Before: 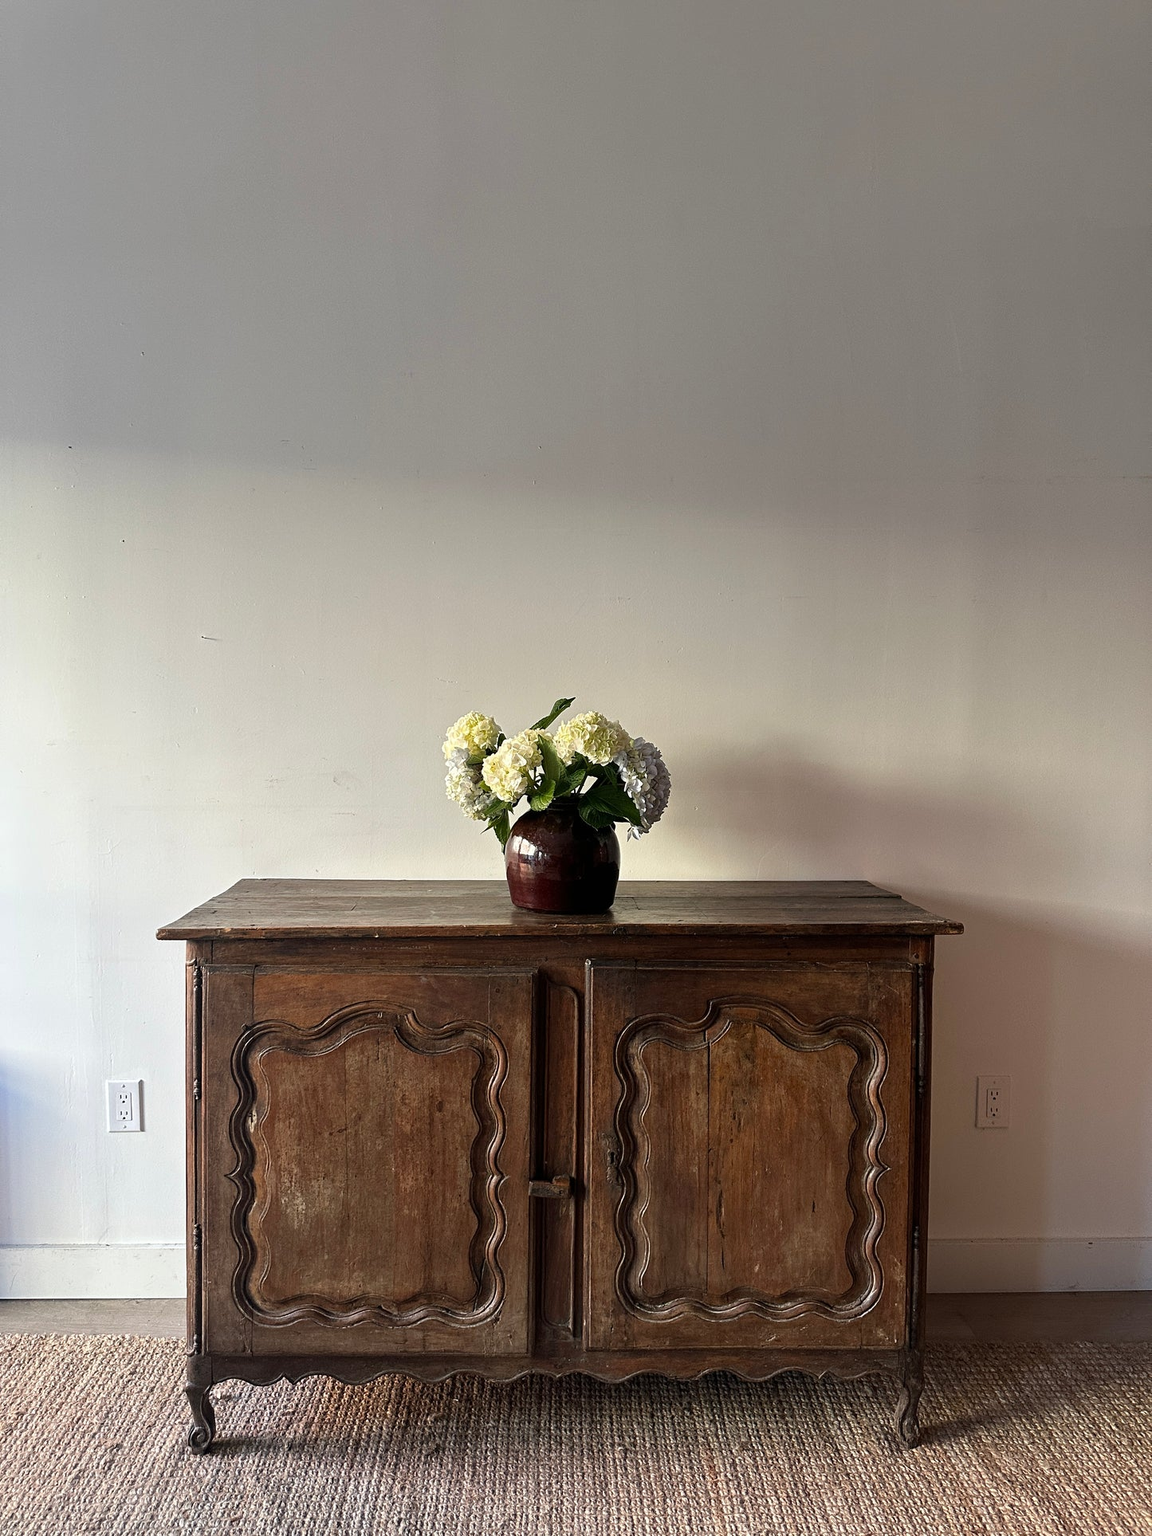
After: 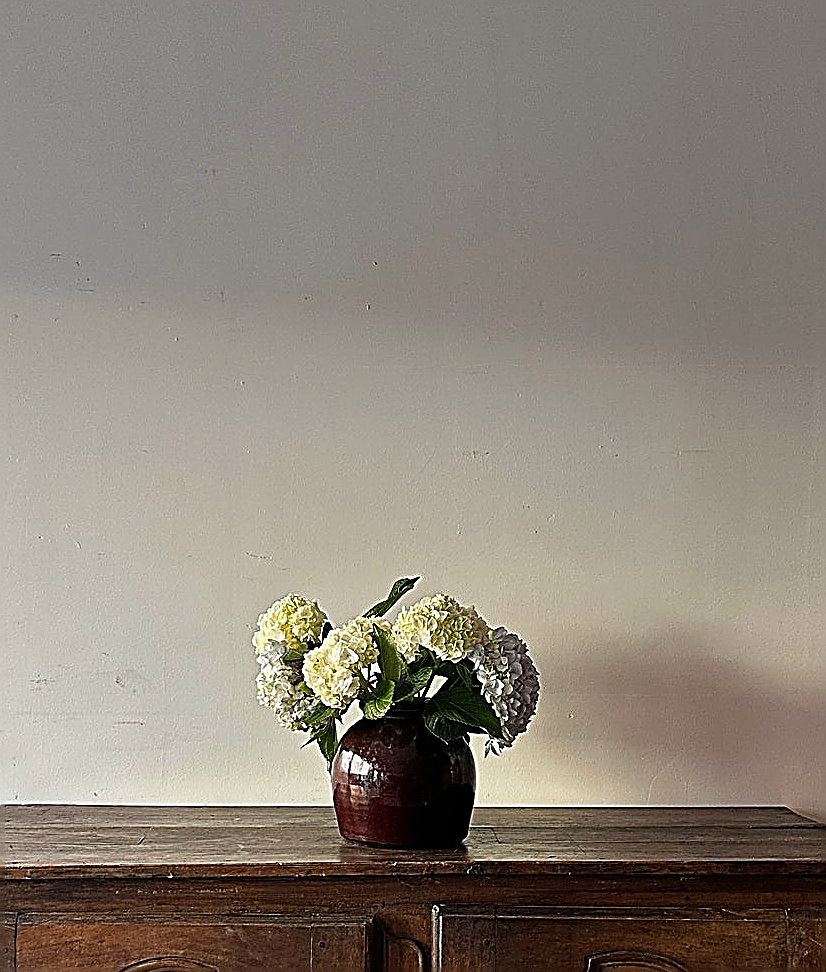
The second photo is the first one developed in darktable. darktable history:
crop: left 20.932%, top 15.471%, right 21.848%, bottom 34.081%
haze removal: compatibility mode true, adaptive false
sharpen: amount 2
tone equalizer: -8 EV -0.002 EV, -7 EV 0.005 EV, -6 EV -0.009 EV, -5 EV 0.011 EV, -4 EV -0.012 EV, -3 EV 0.007 EV, -2 EV -0.062 EV, -1 EV -0.293 EV, +0 EV -0.582 EV, smoothing diameter 2%, edges refinement/feathering 20, mask exposure compensation -1.57 EV, filter diffusion 5
